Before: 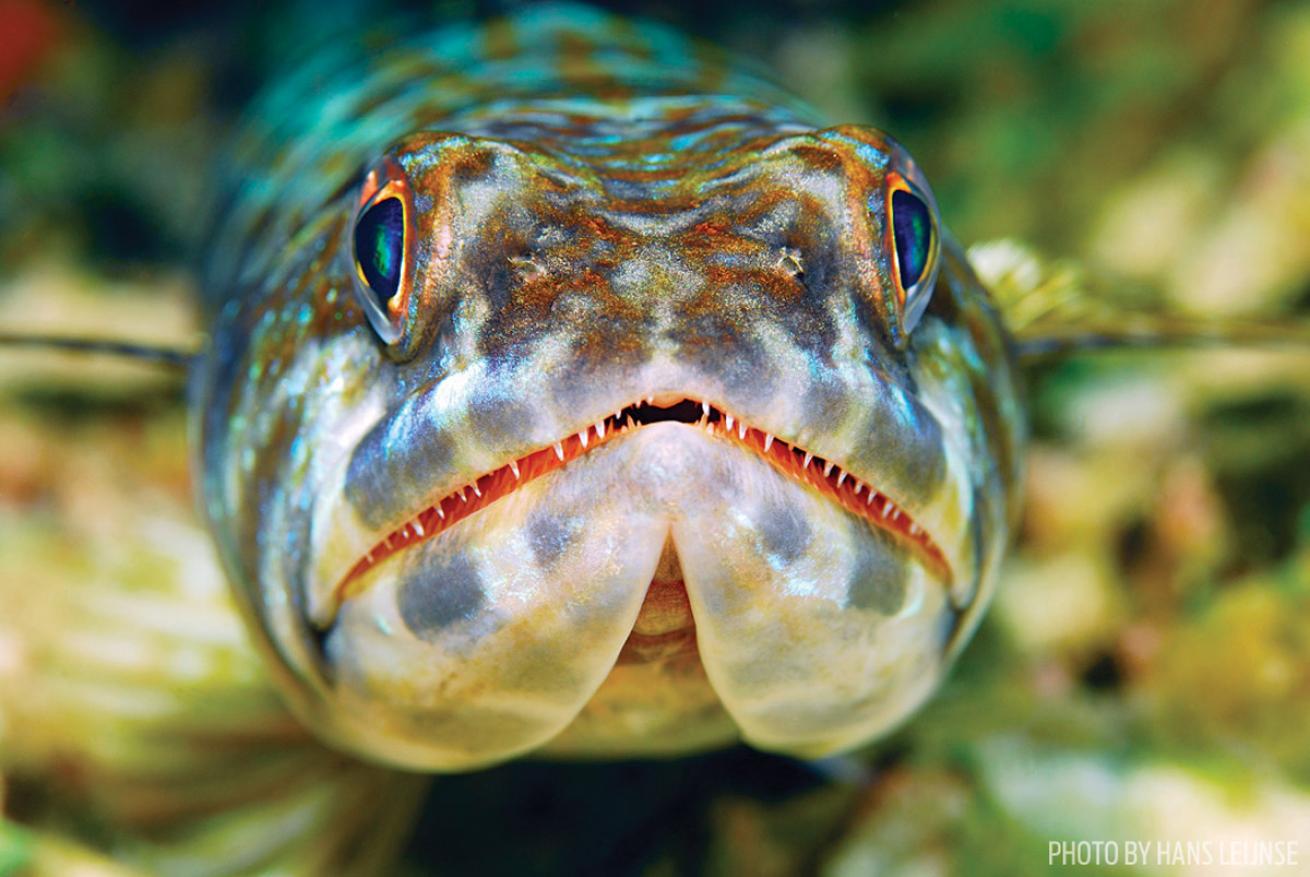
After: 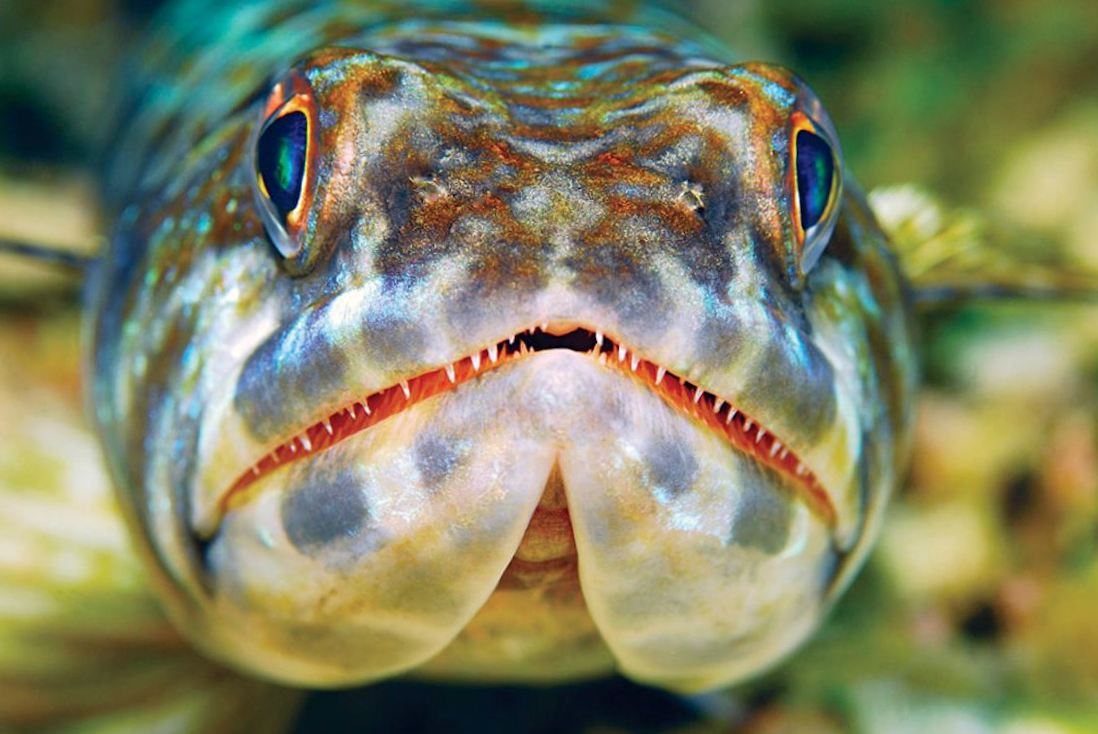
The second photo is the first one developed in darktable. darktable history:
color correction: highlights a* 0.405, highlights b* 2.72, shadows a* -0.718, shadows b* -4.22
crop and rotate: angle -3°, left 5.076%, top 5.202%, right 4.643%, bottom 4.648%
